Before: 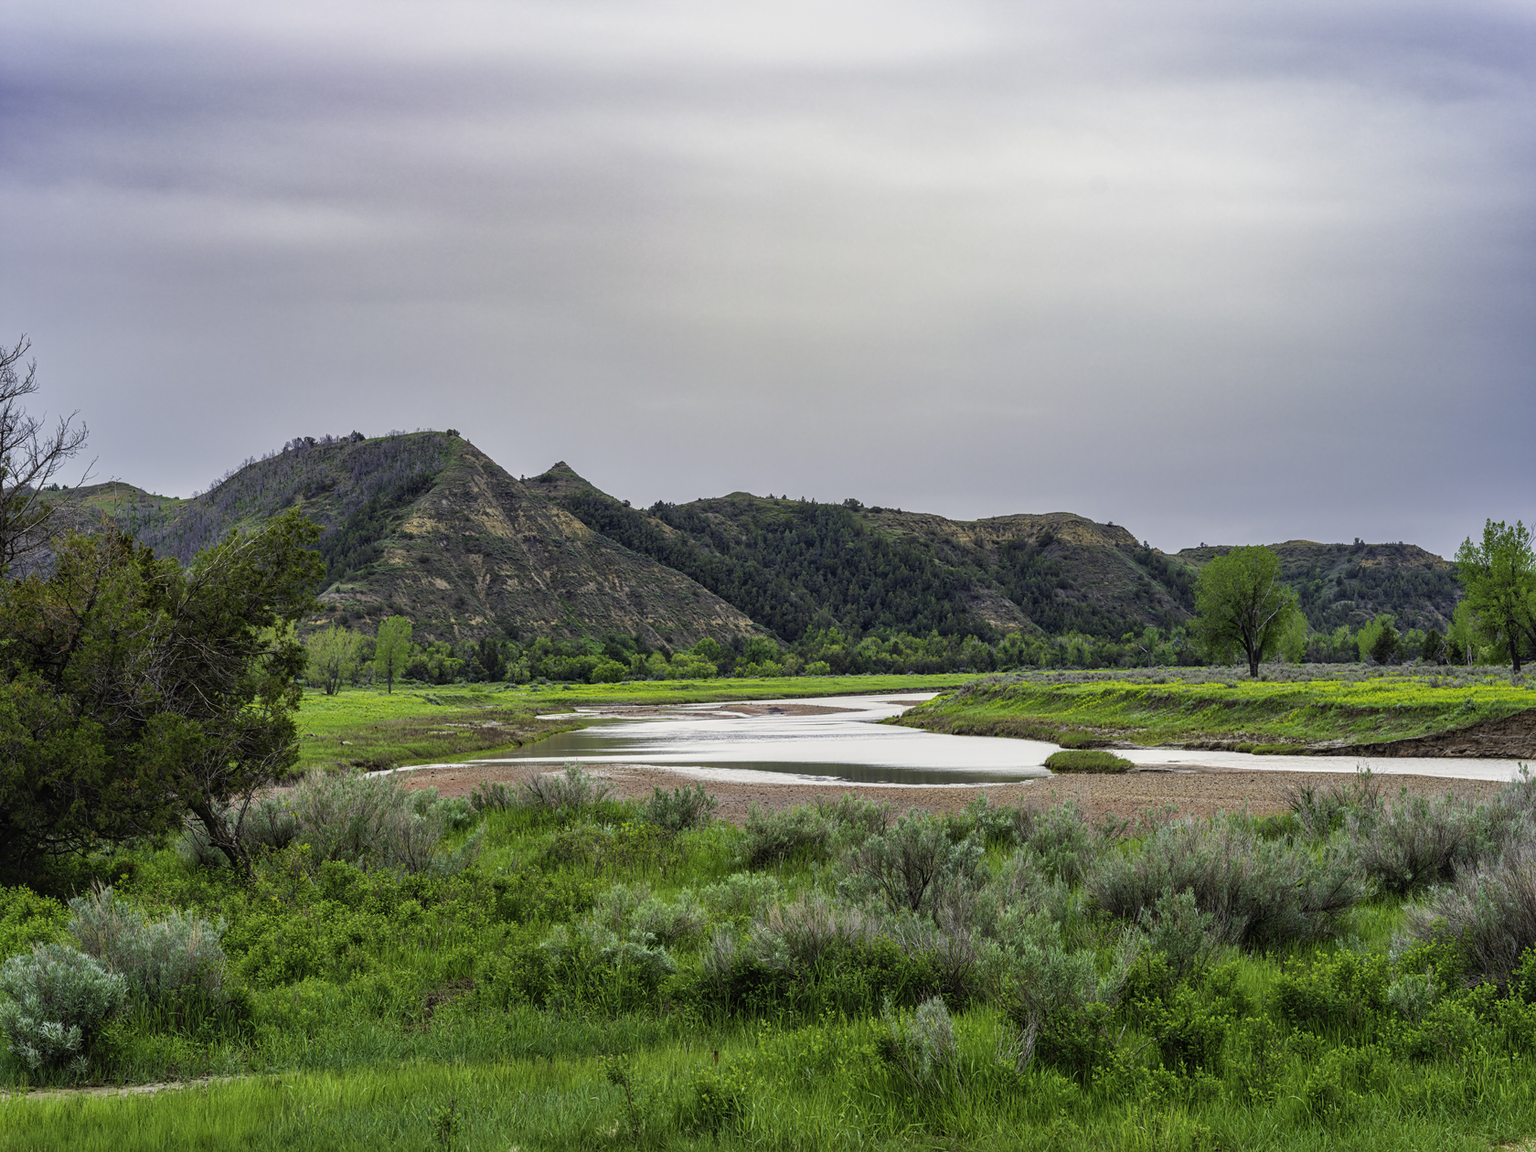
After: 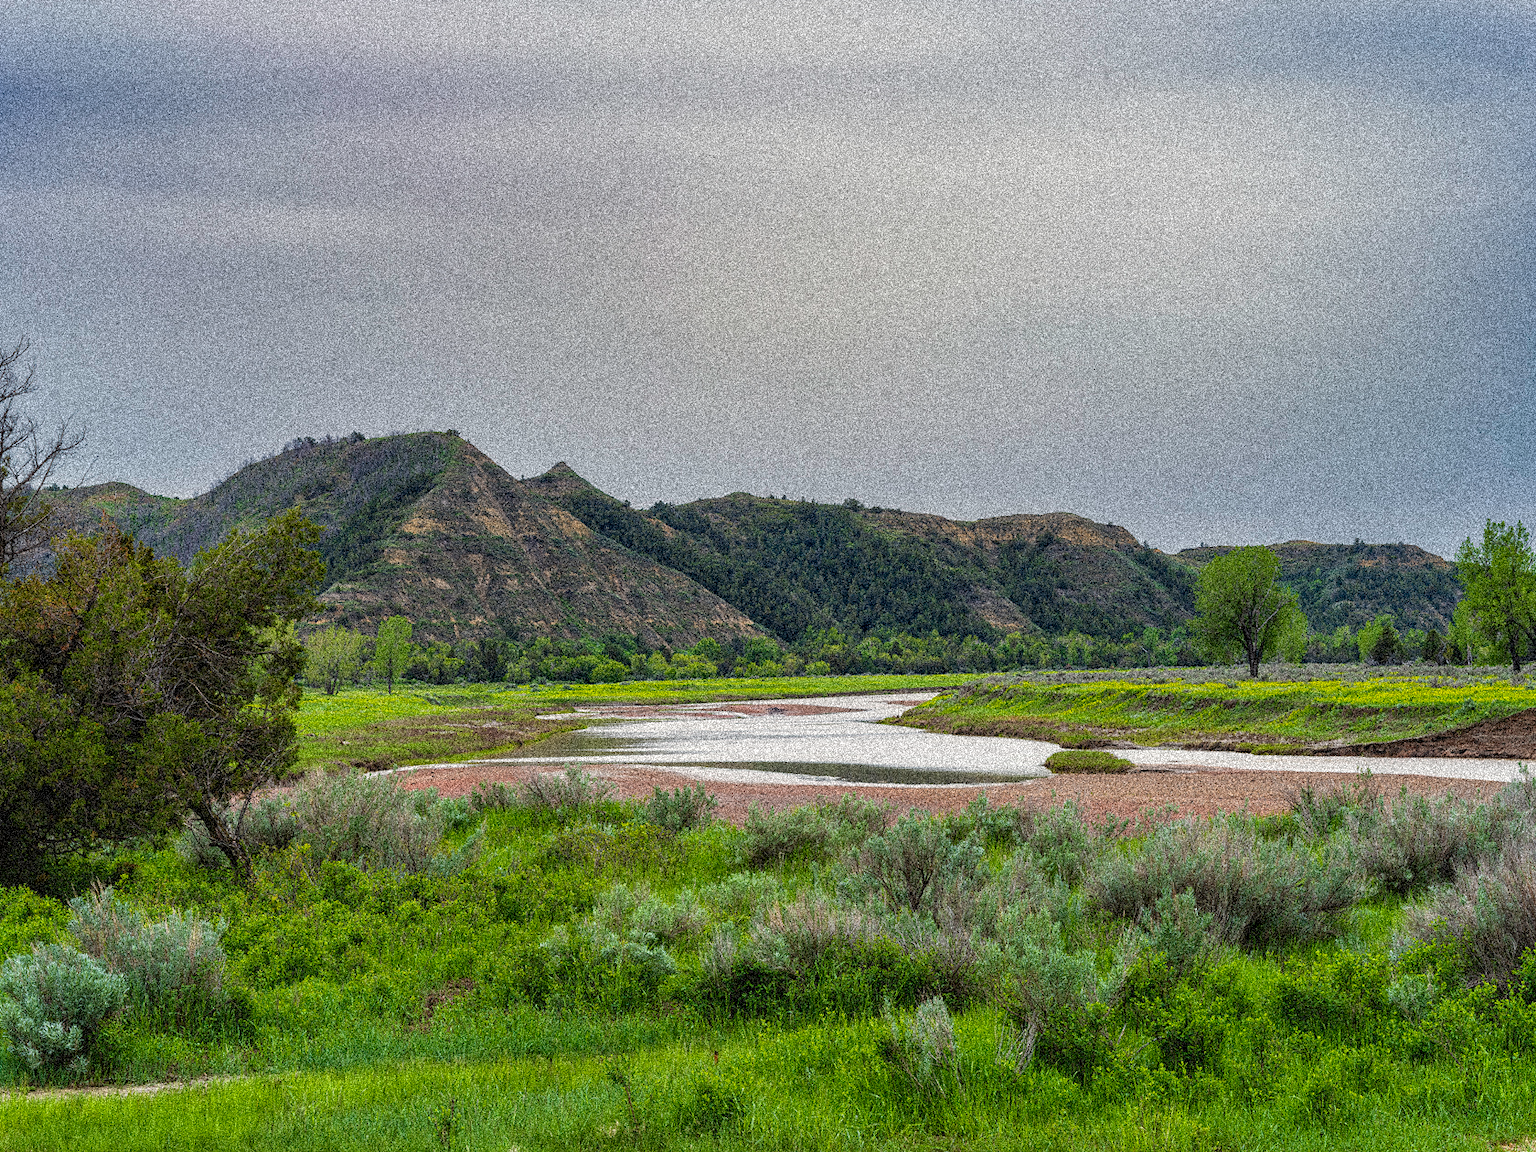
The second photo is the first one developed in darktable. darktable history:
grain: coarseness 3.75 ISO, strength 100%, mid-tones bias 0%
graduated density: on, module defaults
